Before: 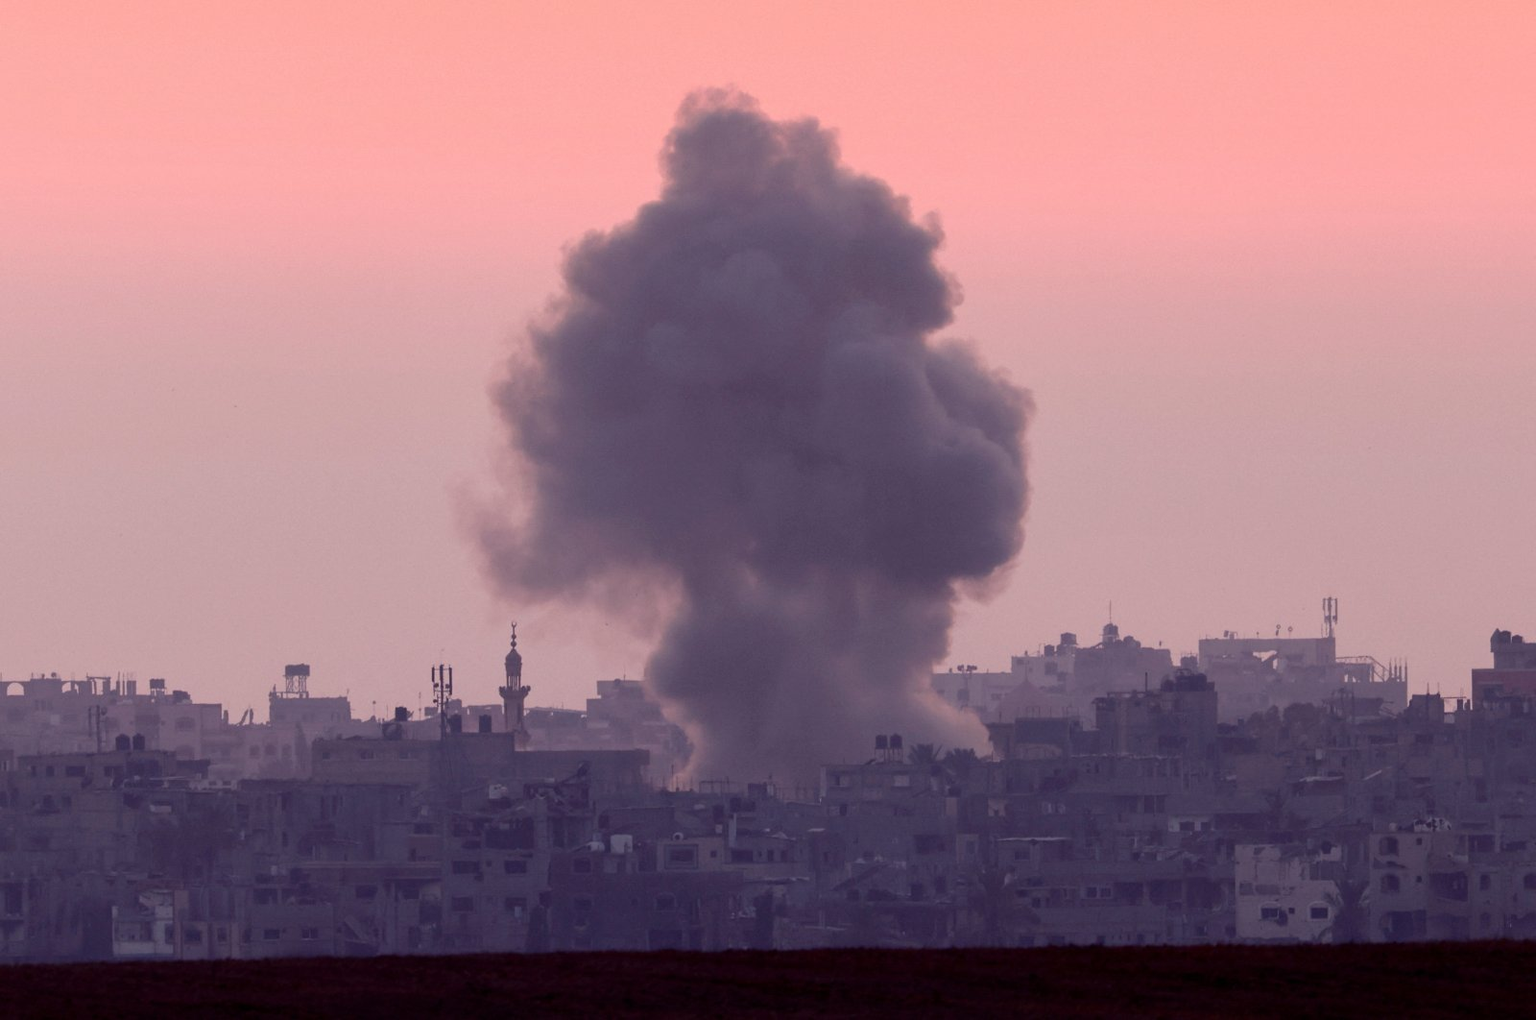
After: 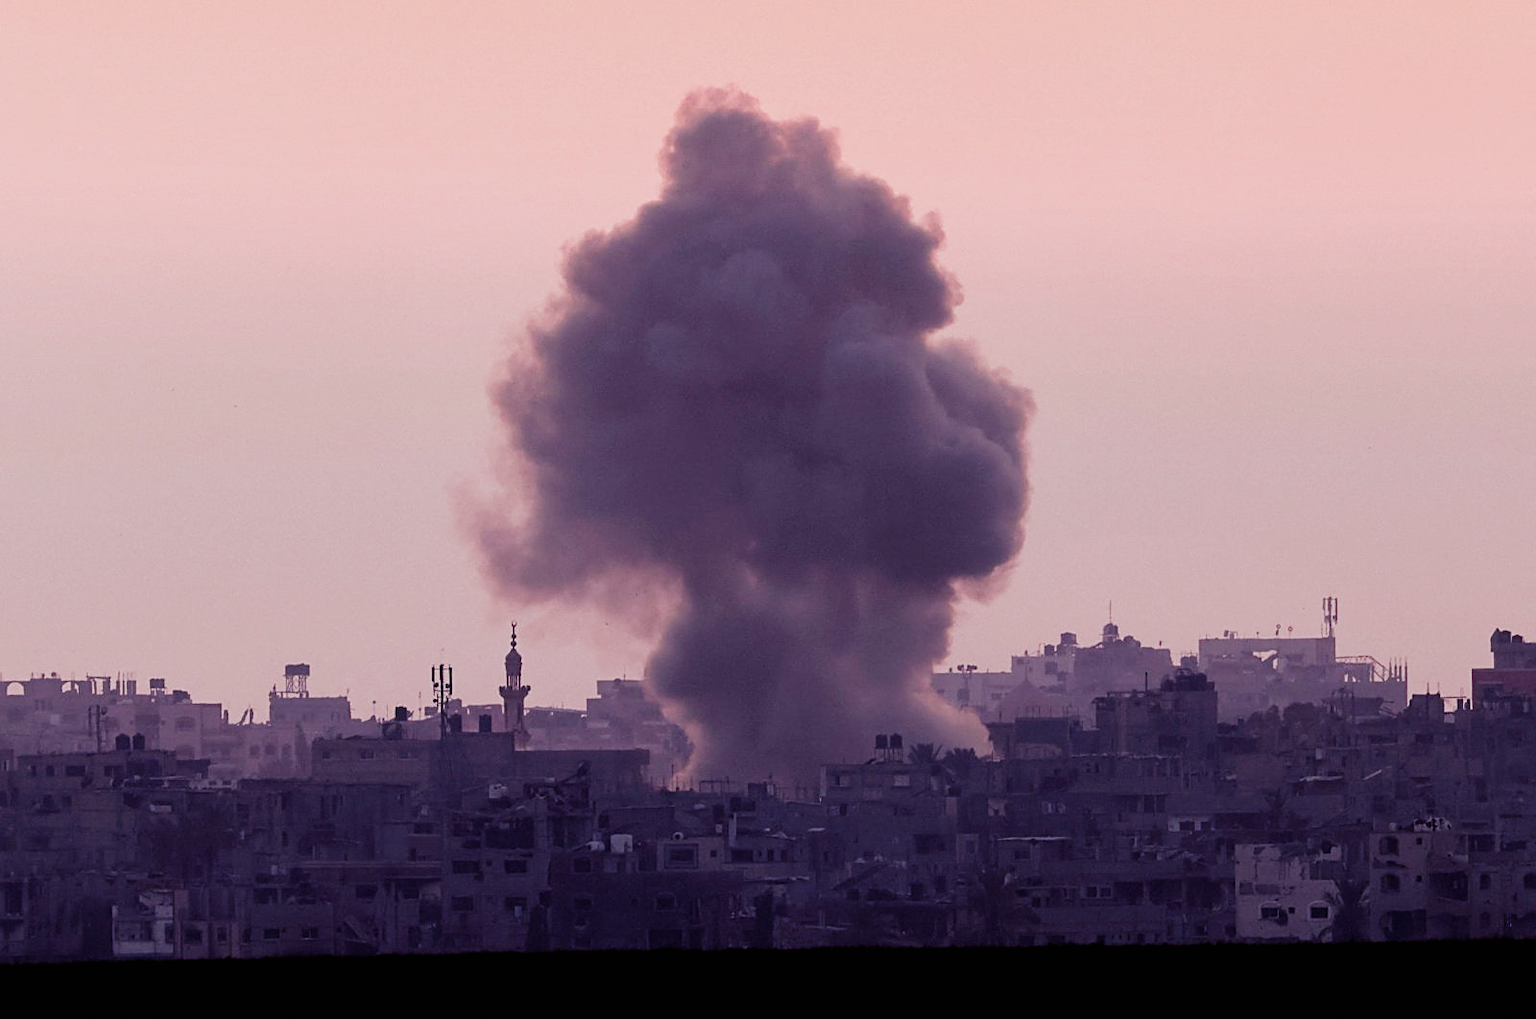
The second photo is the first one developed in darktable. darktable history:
filmic rgb: black relative exposure -6.46 EV, white relative exposure 2.43 EV, threshold 3 EV, target white luminance 99.871%, hardness 5.31, latitude 0.638%, contrast 1.415, highlights saturation mix 3.09%, add noise in highlights 0.001, preserve chrominance no, color science v3 (2019), use custom middle-gray values true, contrast in highlights soft, enable highlight reconstruction true
sharpen: on, module defaults
color zones: curves: ch2 [(0, 0.5) (0.143, 0.517) (0.286, 0.571) (0.429, 0.522) (0.571, 0.5) (0.714, 0.5) (0.857, 0.5) (1, 0.5)]
